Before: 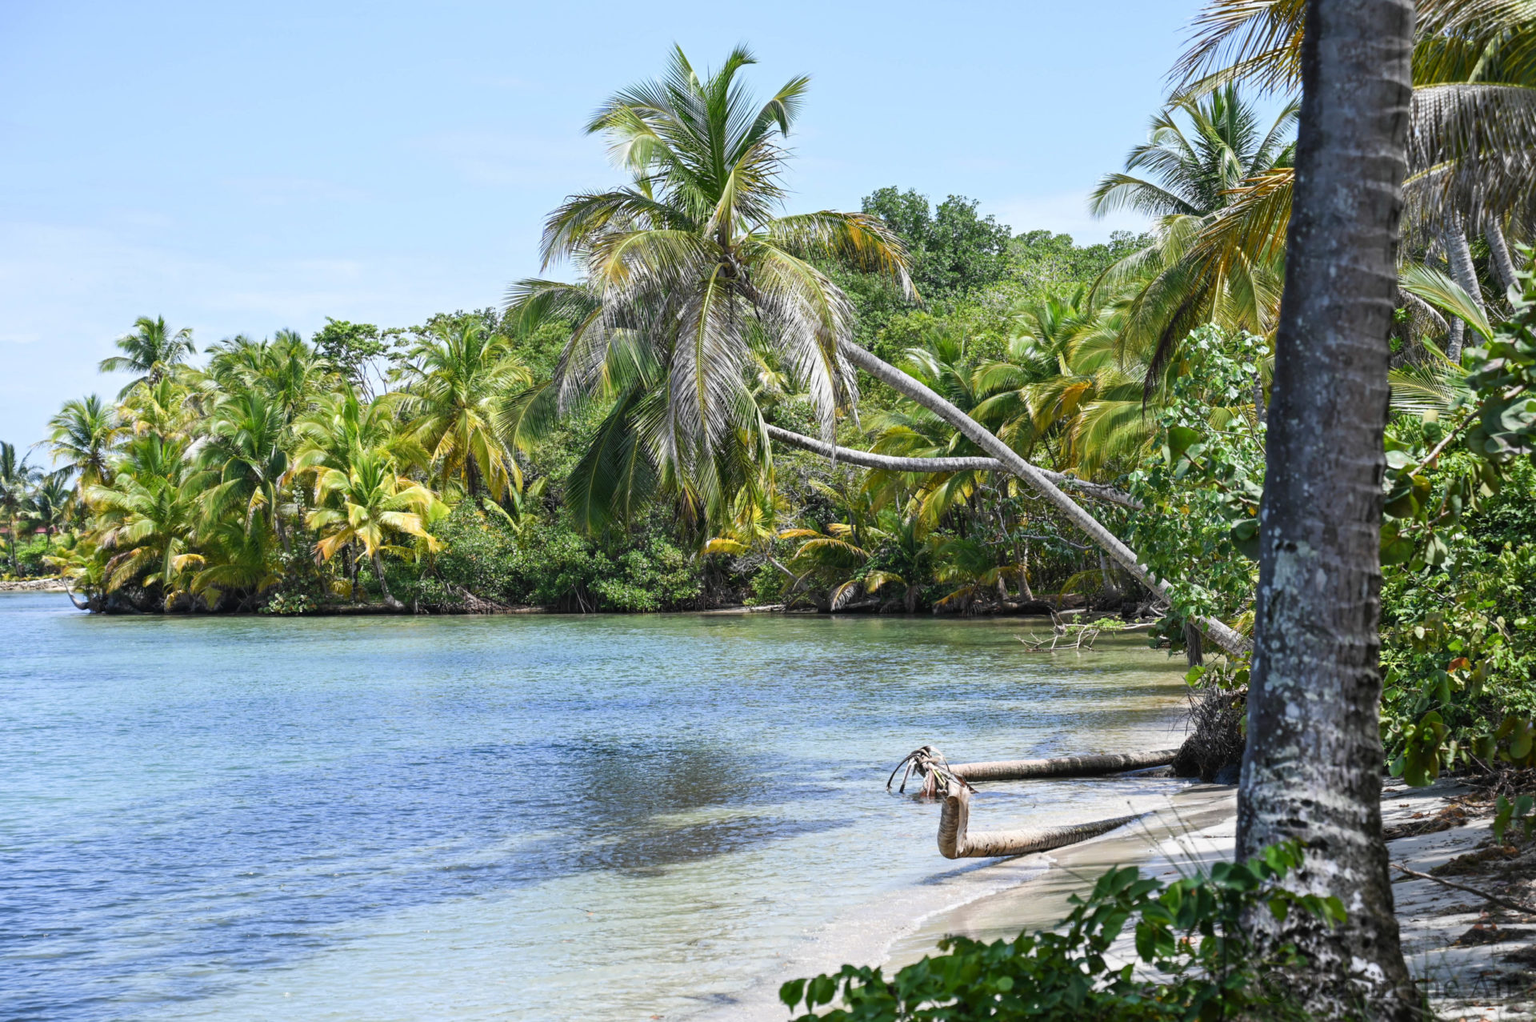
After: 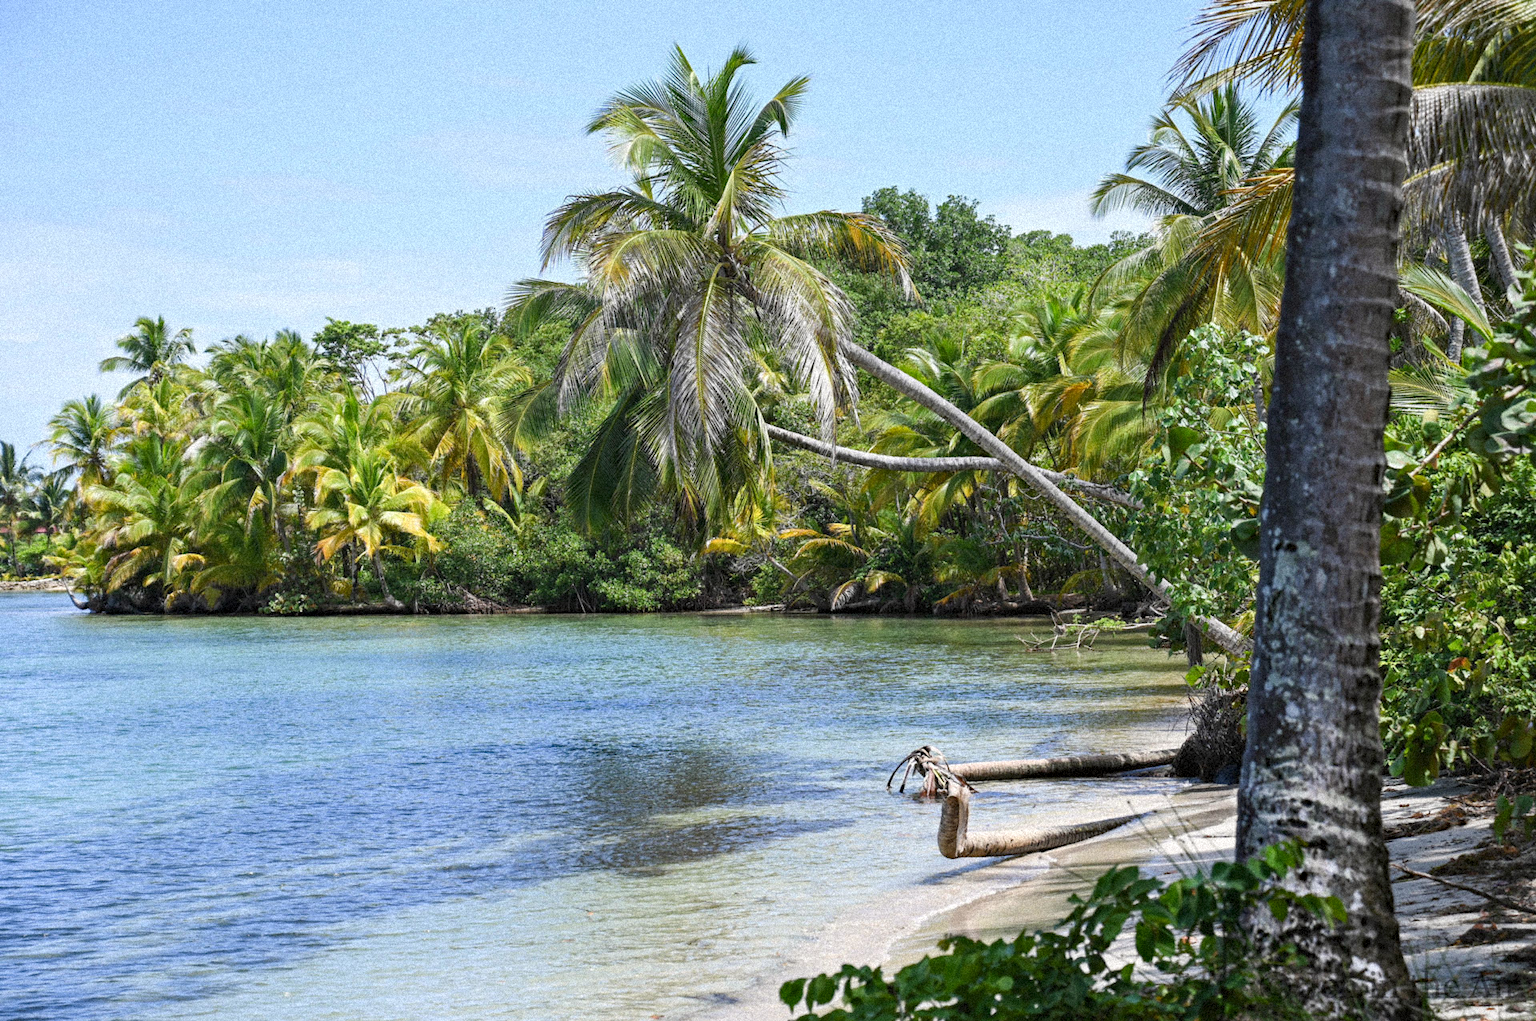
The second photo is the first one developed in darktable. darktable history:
haze removal: compatibility mode true, adaptive false
grain: coarseness 9.38 ISO, strength 34.99%, mid-tones bias 0%
